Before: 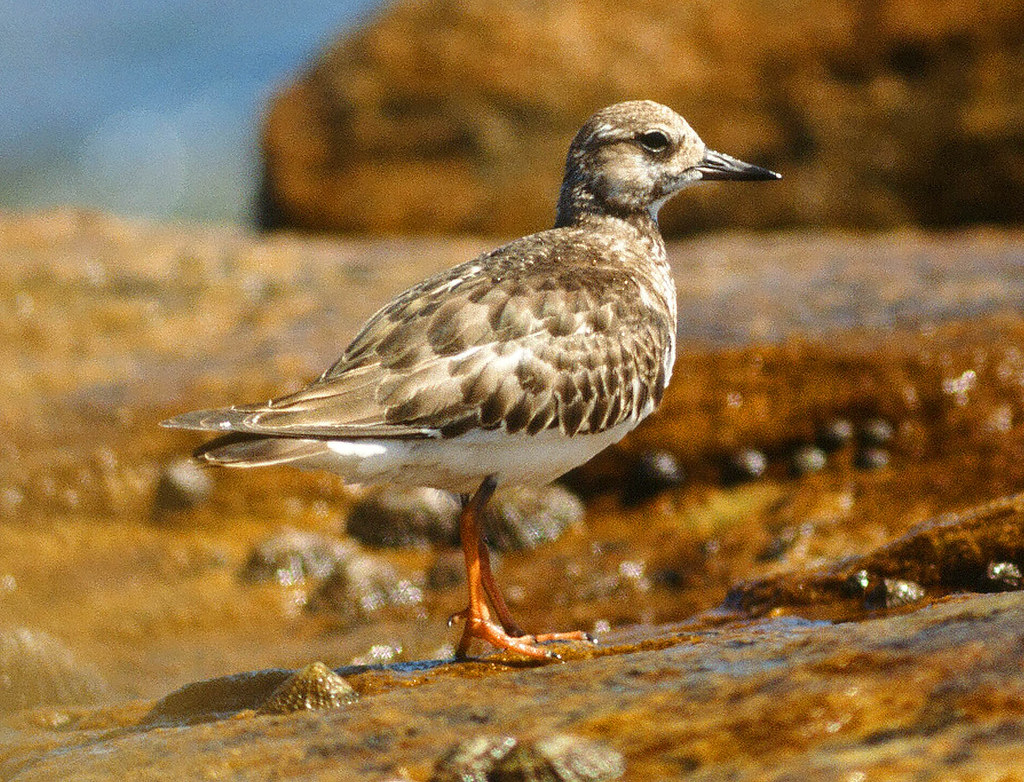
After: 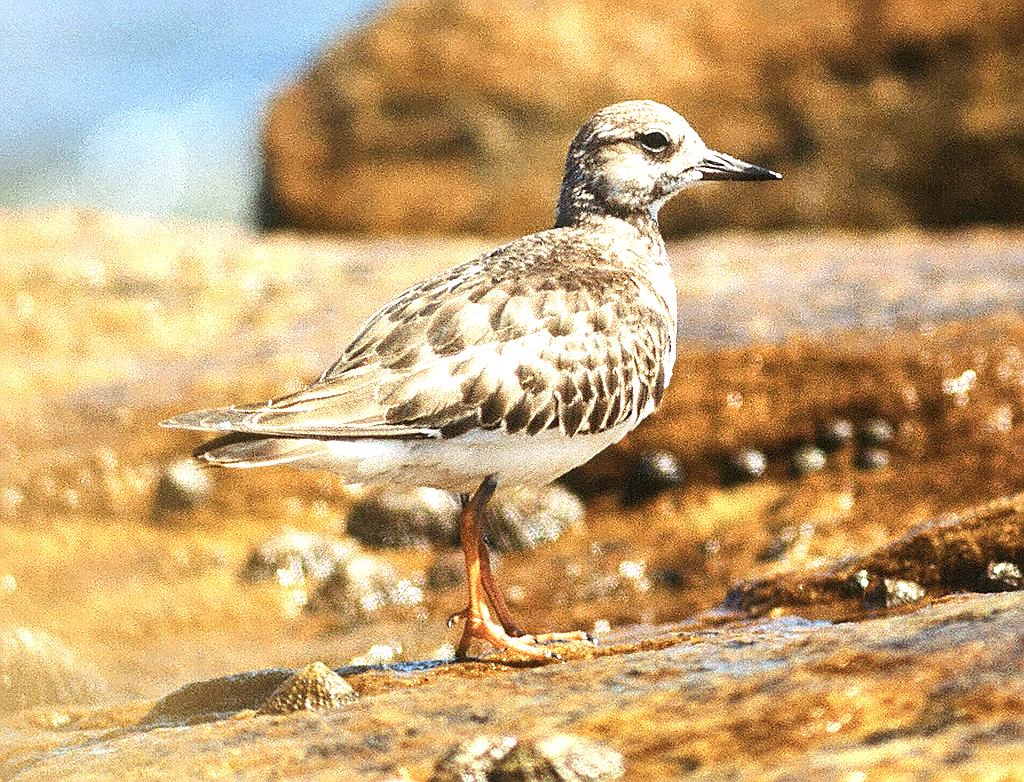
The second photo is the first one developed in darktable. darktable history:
contrast brightness saturation: contrast 0.06, brightness -0.01, saturation -0.23
sharpen: on, module defaults
exposure: exposure 1.25 EV, compensate exposure bias true, compensate highlight preservation false
